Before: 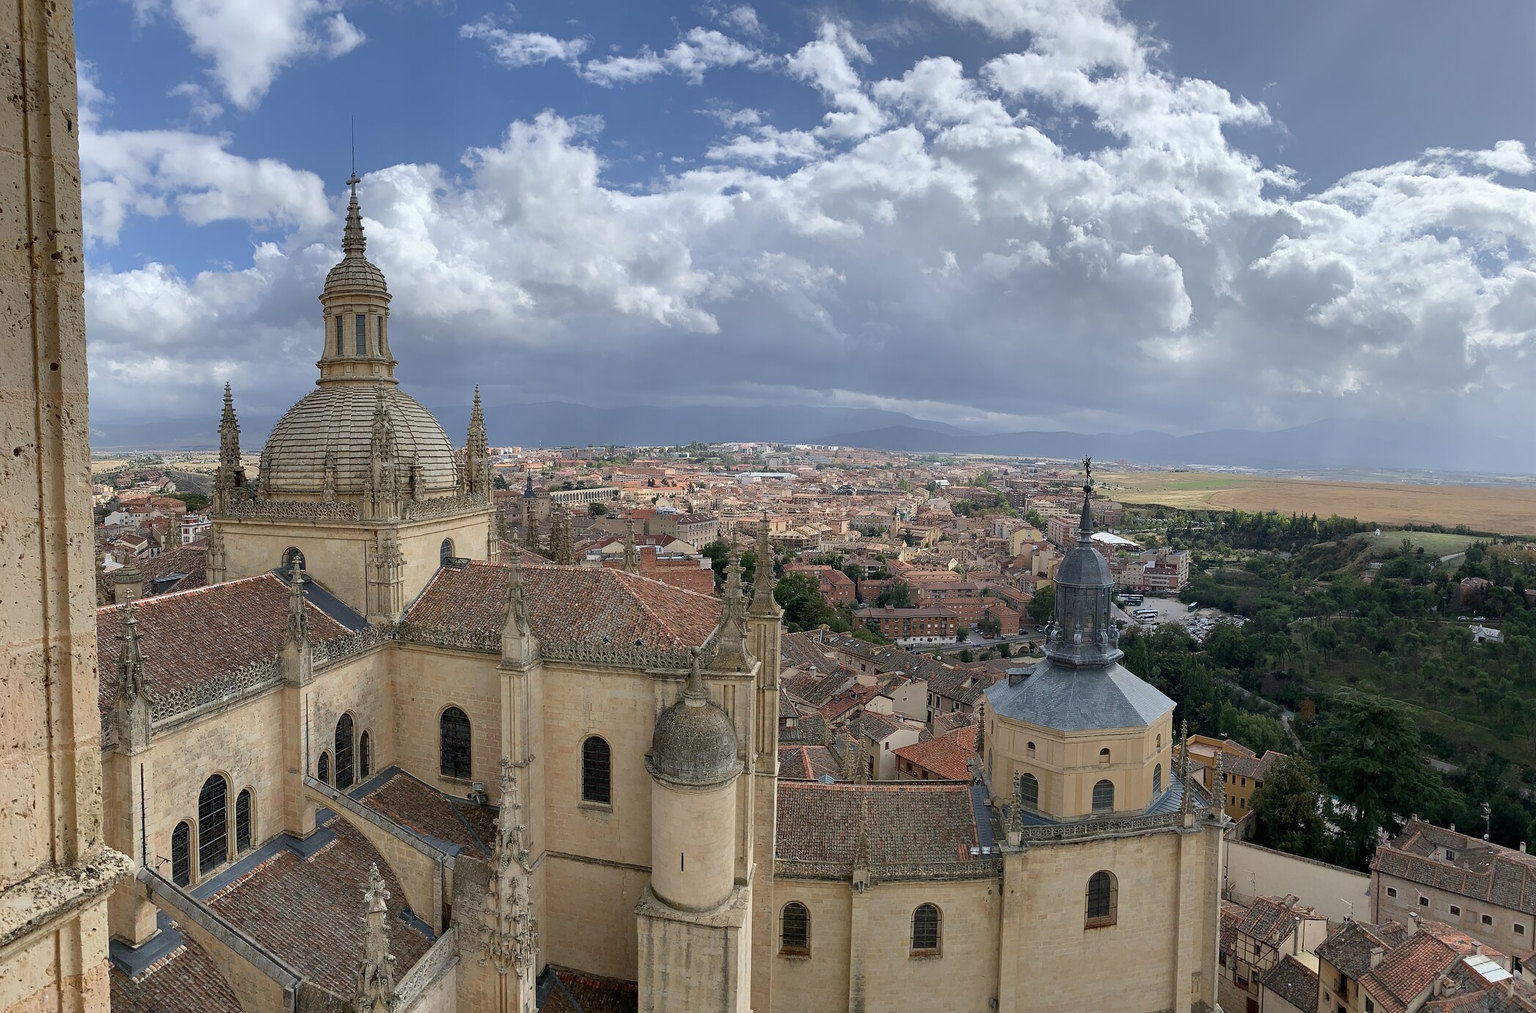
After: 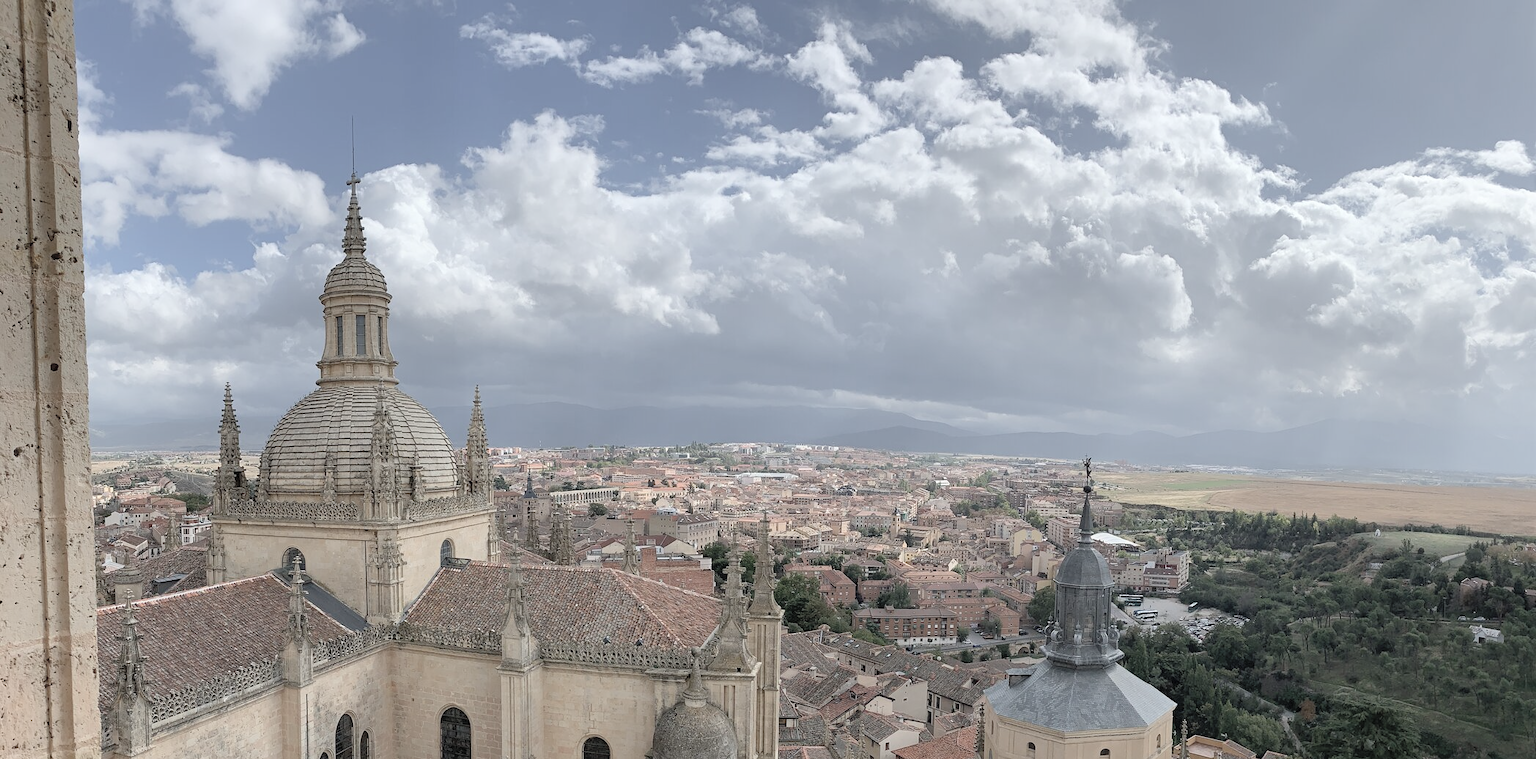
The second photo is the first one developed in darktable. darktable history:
contrast brightness saturation: brightness 0.187, saturation -0.486
crop: bottom 24.985%
